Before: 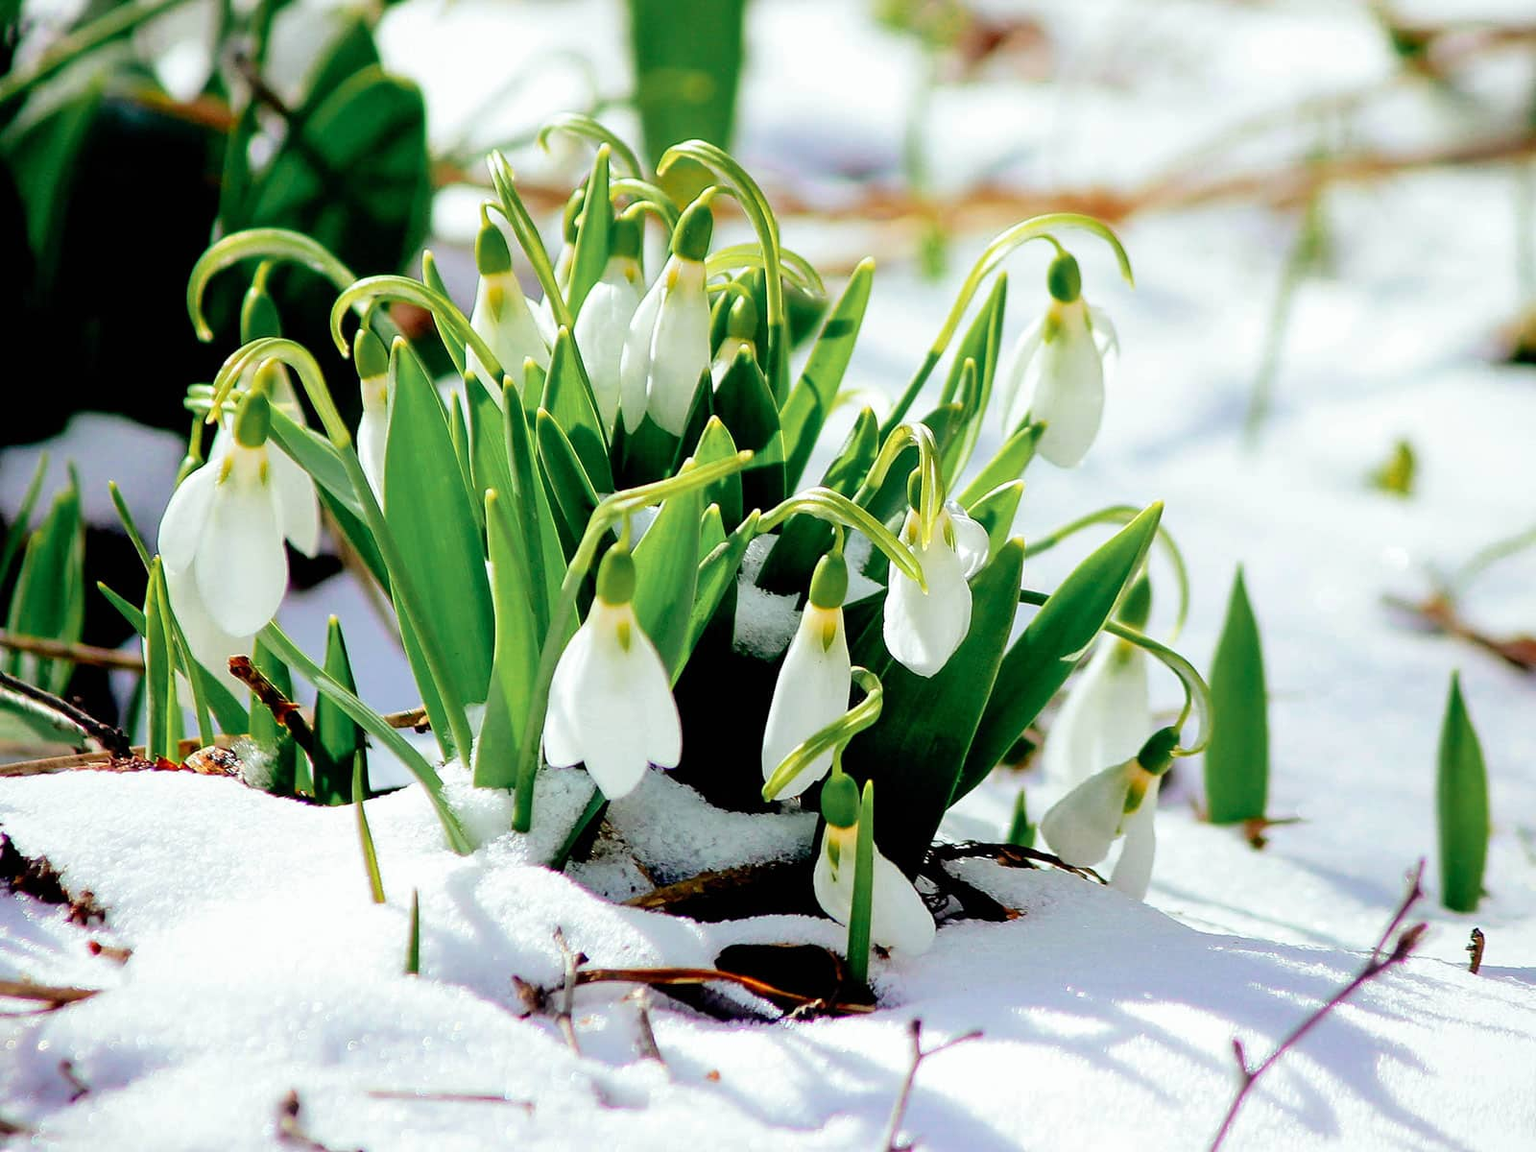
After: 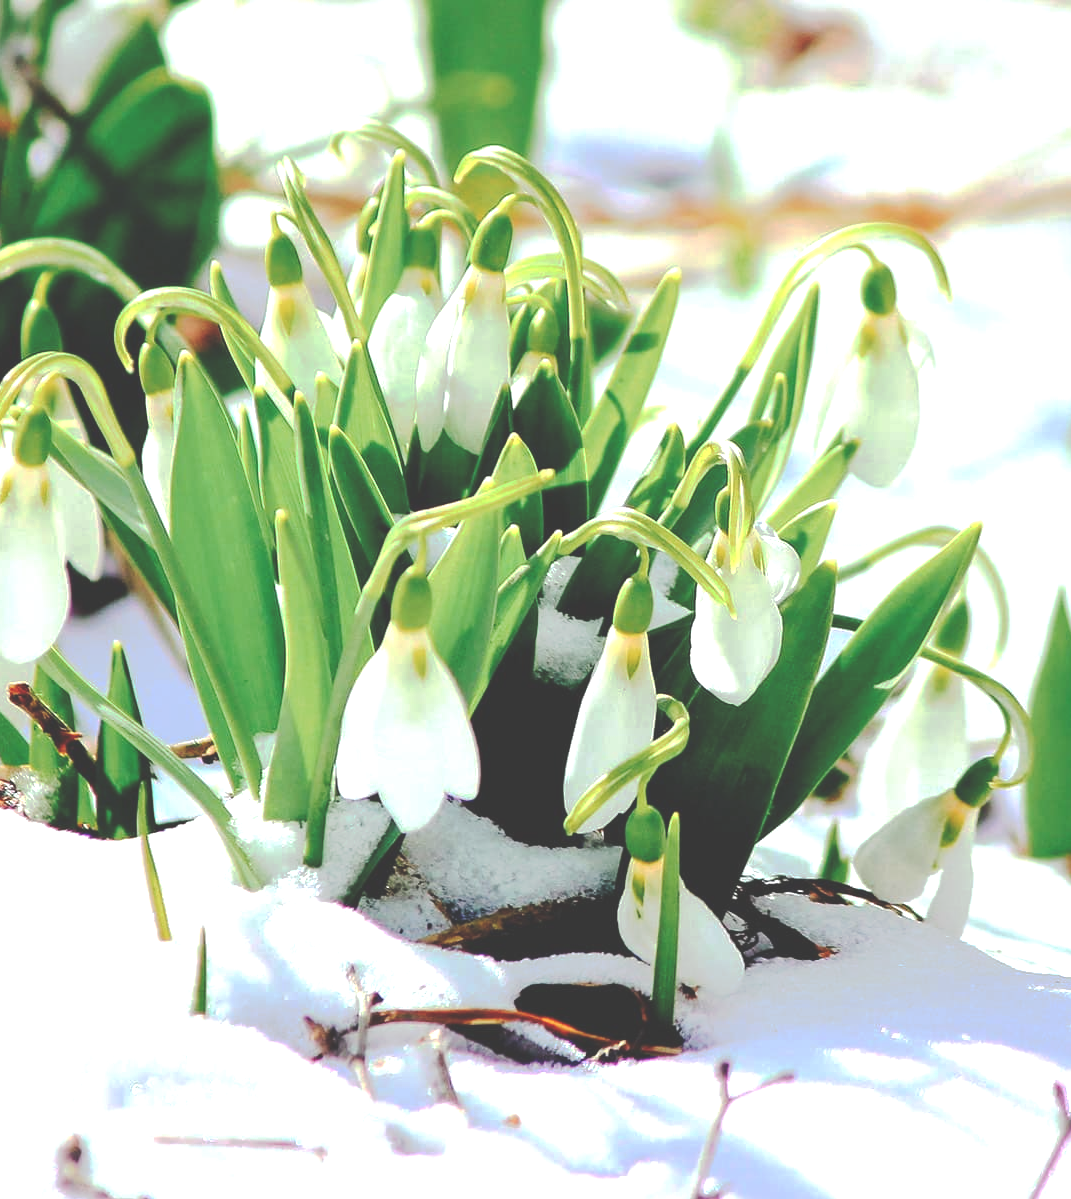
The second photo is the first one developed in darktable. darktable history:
crop and rotate: left 14.424%, right 18.625%
exposure: black level correction -0.002, exposure 0.531 EV, compensate highlight preservation false
tone curve: curves: ch0 [(0, 0) (0.003, 0.217) (0.011, 0.217) (0.025, 0.229) (0.044, 0.243) (0.069, 0.253) (0.1, 0.265) (0.136, 0.281) (0.177, 0.305) (0.224, 0.331) (0.277, 0.369) (0.335, 0.415) (0.399, 0.472) (0.468, 0.543) (0.543, 0.609) (0.623, 0.676) (0.709, 0.734) (0.801, 0.798) (0.898, 0.849) (1, 1)], preserve colors none
